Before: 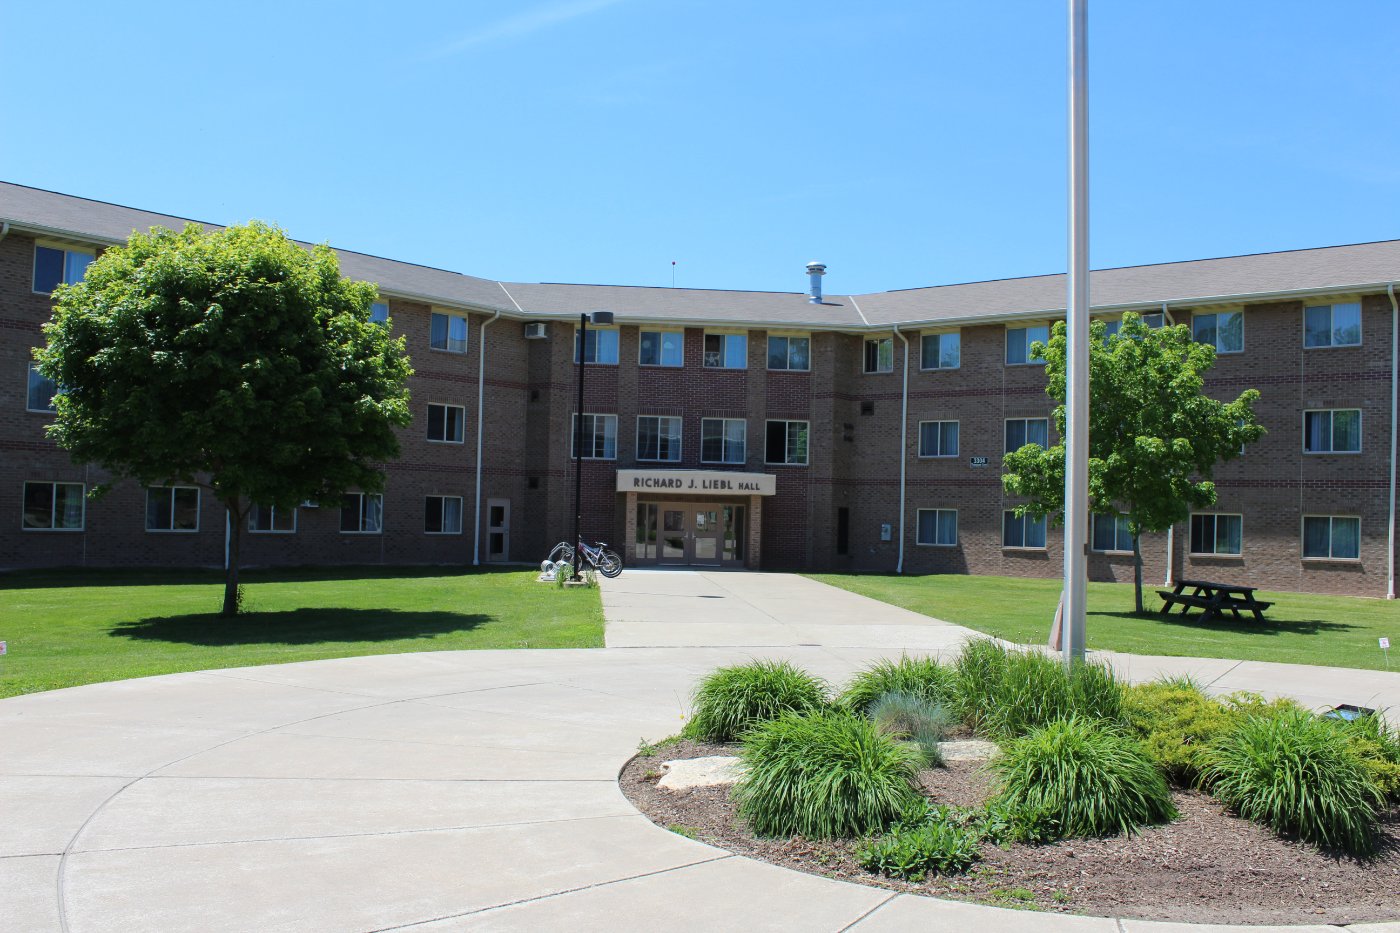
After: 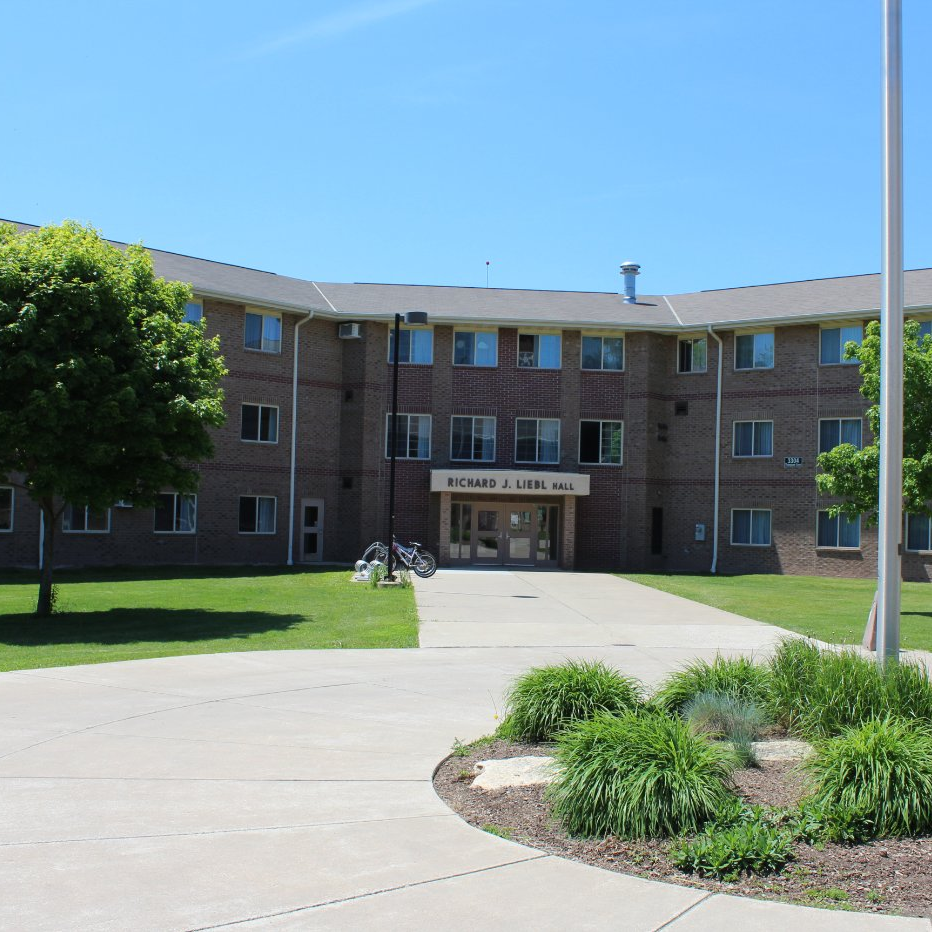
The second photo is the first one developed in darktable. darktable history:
crop and rotate: left 13.352%, right 20.06%
